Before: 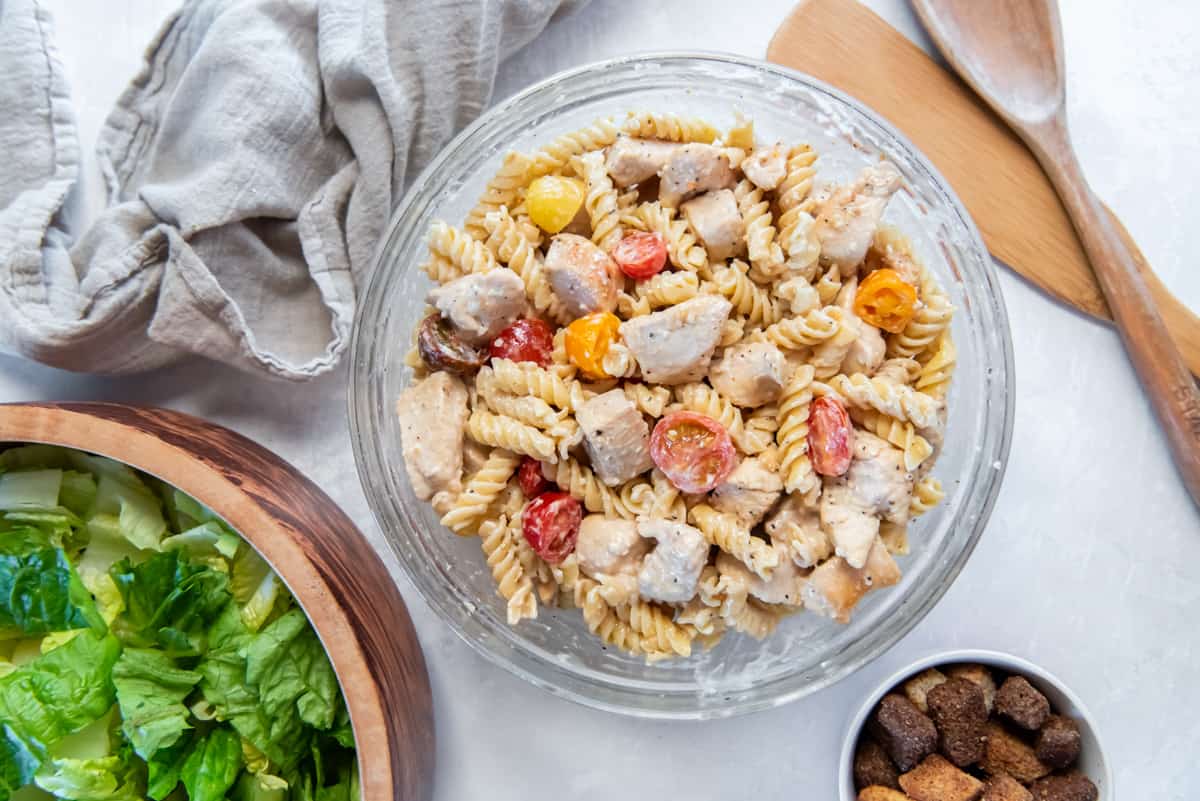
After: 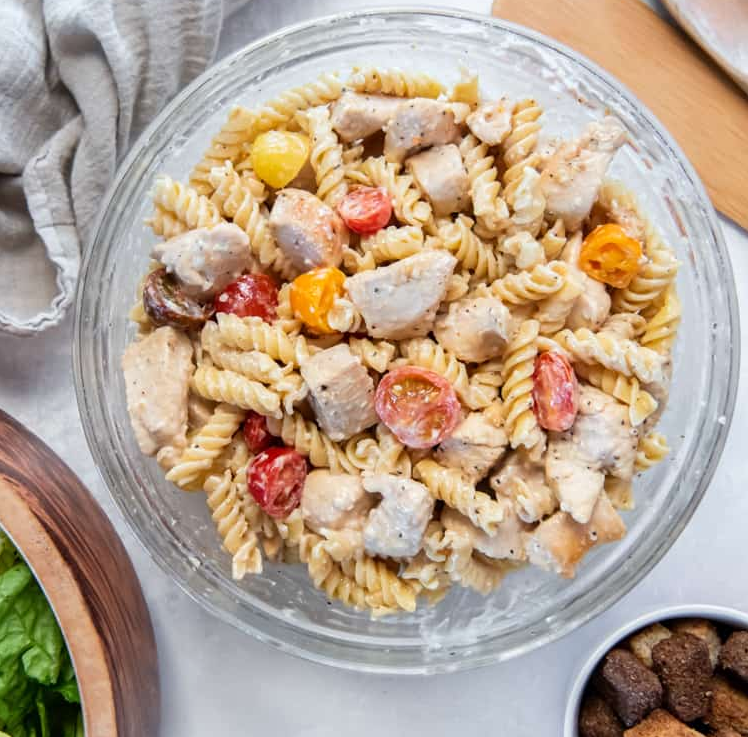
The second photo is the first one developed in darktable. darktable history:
crop and rotate: left 22.918%, top 5.629%, right 14.711%, bottom 2.247%
tone equalizer: on, module defaults
